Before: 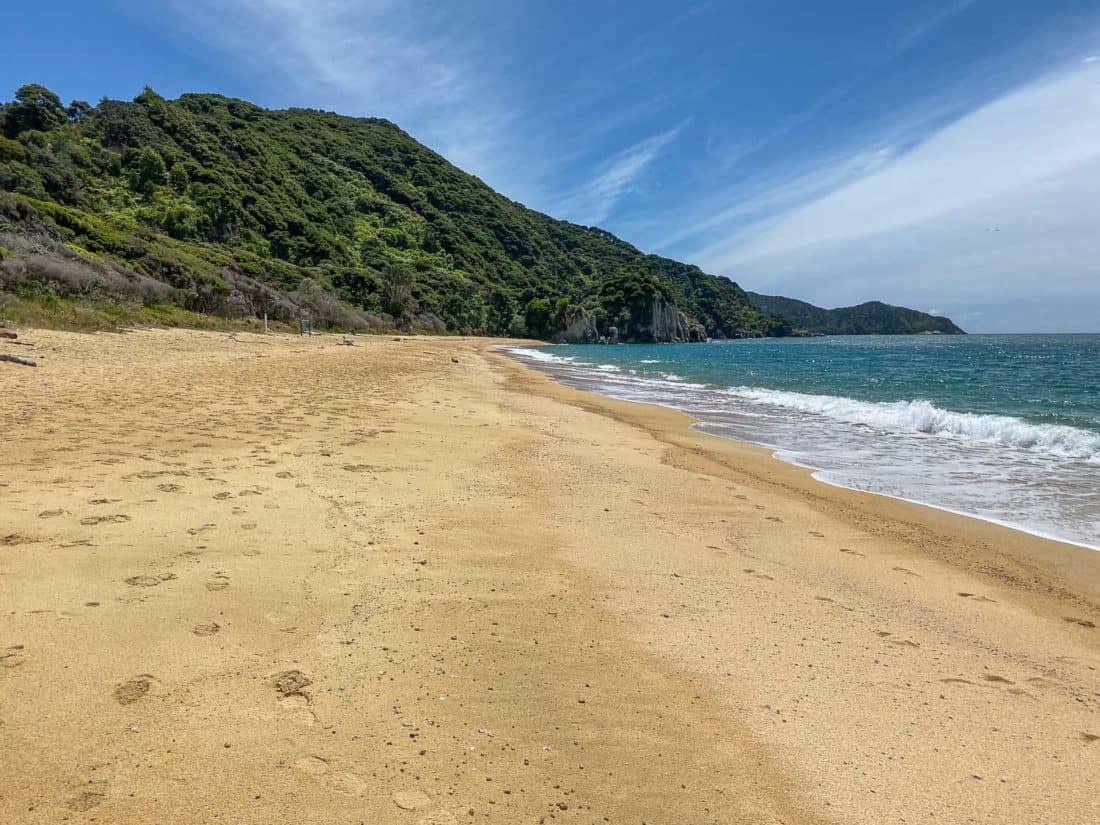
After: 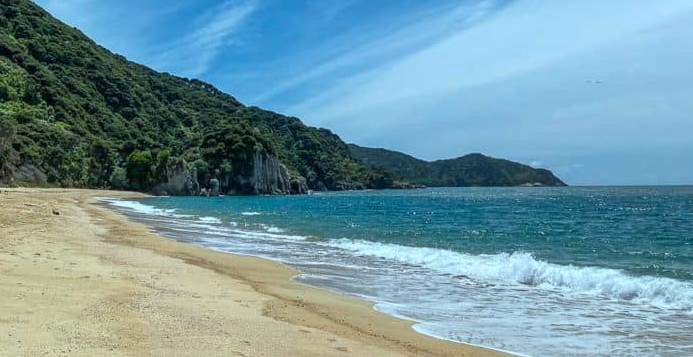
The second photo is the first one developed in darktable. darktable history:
crop: left 36.302%, top 17.966%, right 0.676%, bottom 38.731%
color correction: highlights a* -10.29, highlights b* -10.38
exposure: compensate exposure bias true, compensate highlight preservation false
contrast brightness saturation: contrast 0.006, saturation -0.051
